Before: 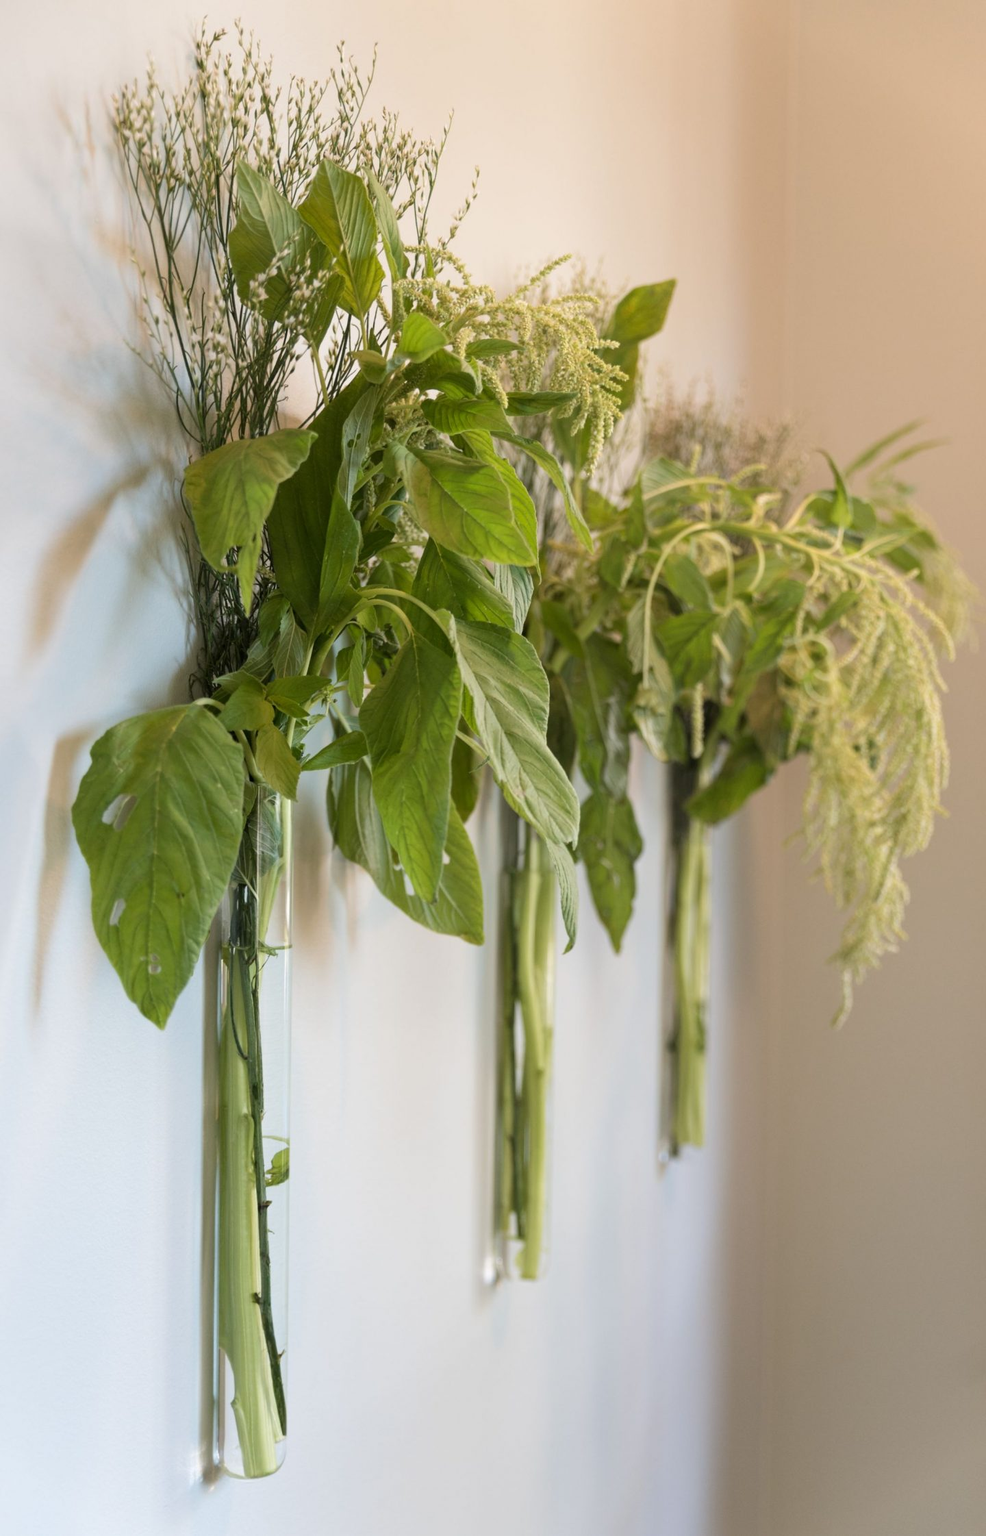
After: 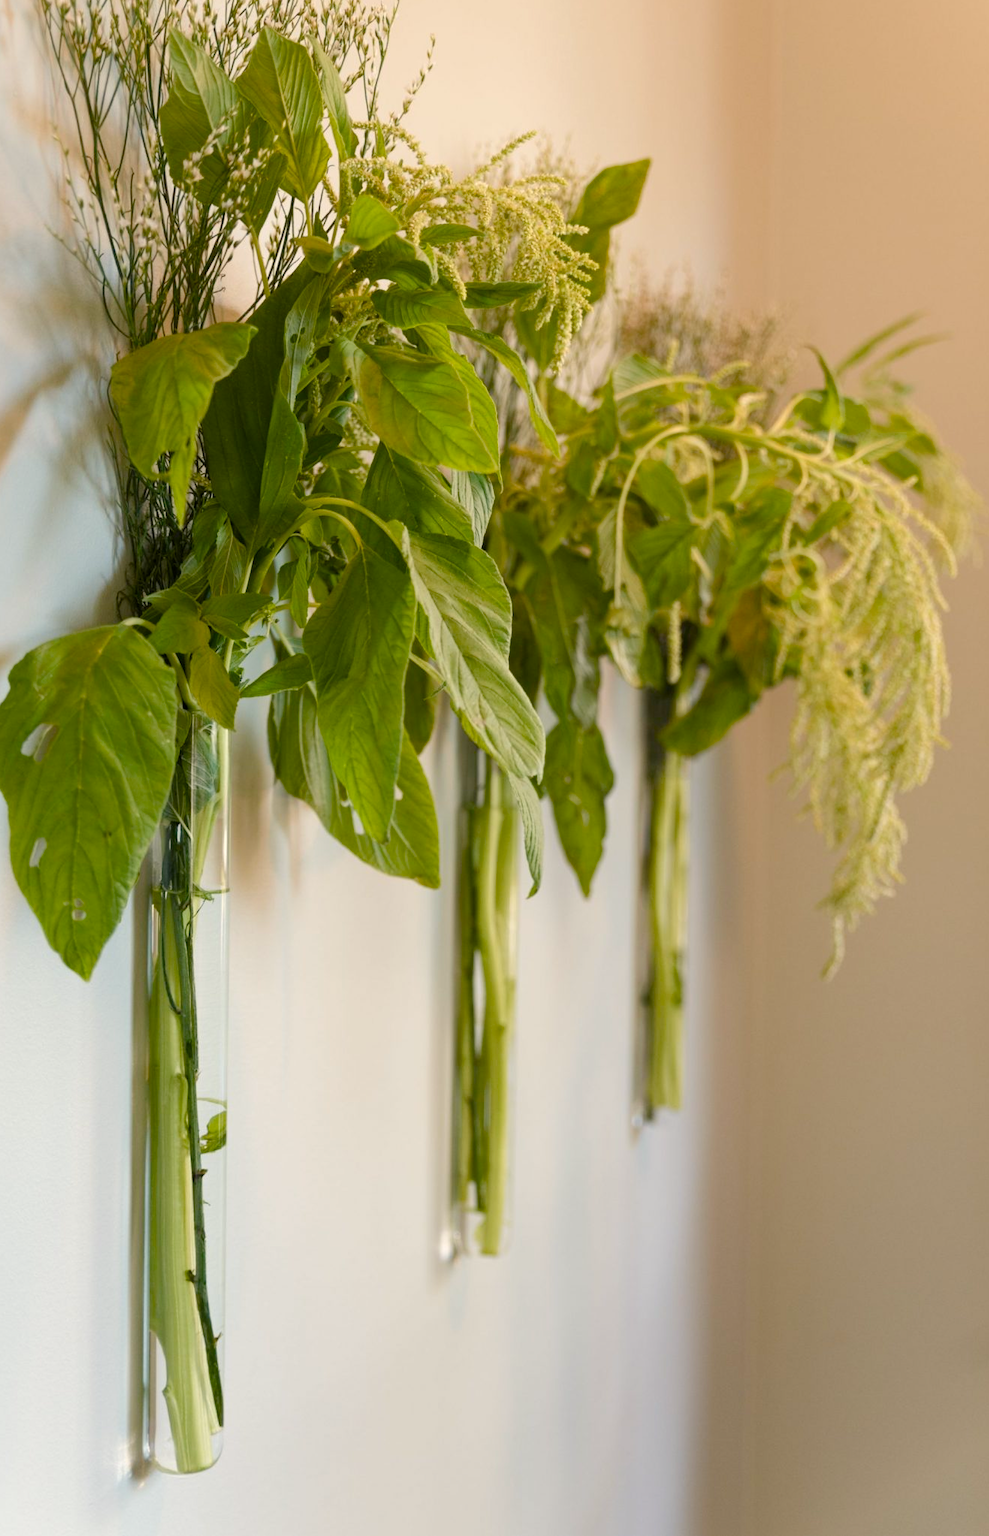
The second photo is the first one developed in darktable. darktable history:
color balance rgb: highlights gain › chroma 3.071%, highlights gain › hue 78.17°, linear chroma grading › global chroma 6.253%, perceptual saturation grading › global saturation 20%, perceptual saturation grading › highlights -24.957%, perceptual saturation grading › shadows 50.069%
crop and rotate: left 8.472%, top 8.816%
contrast equalizer: y [[0.5 ×6], [0.5 ×6], [0.5, 0.5, 0.501, 0.545, 0.707, 0.863], [0 ×6], [0 ×6]], mix 0.365
tone equalizer: edges refinement/feathering 500, mask exposure compensation -1.57 EV, preserve details no
